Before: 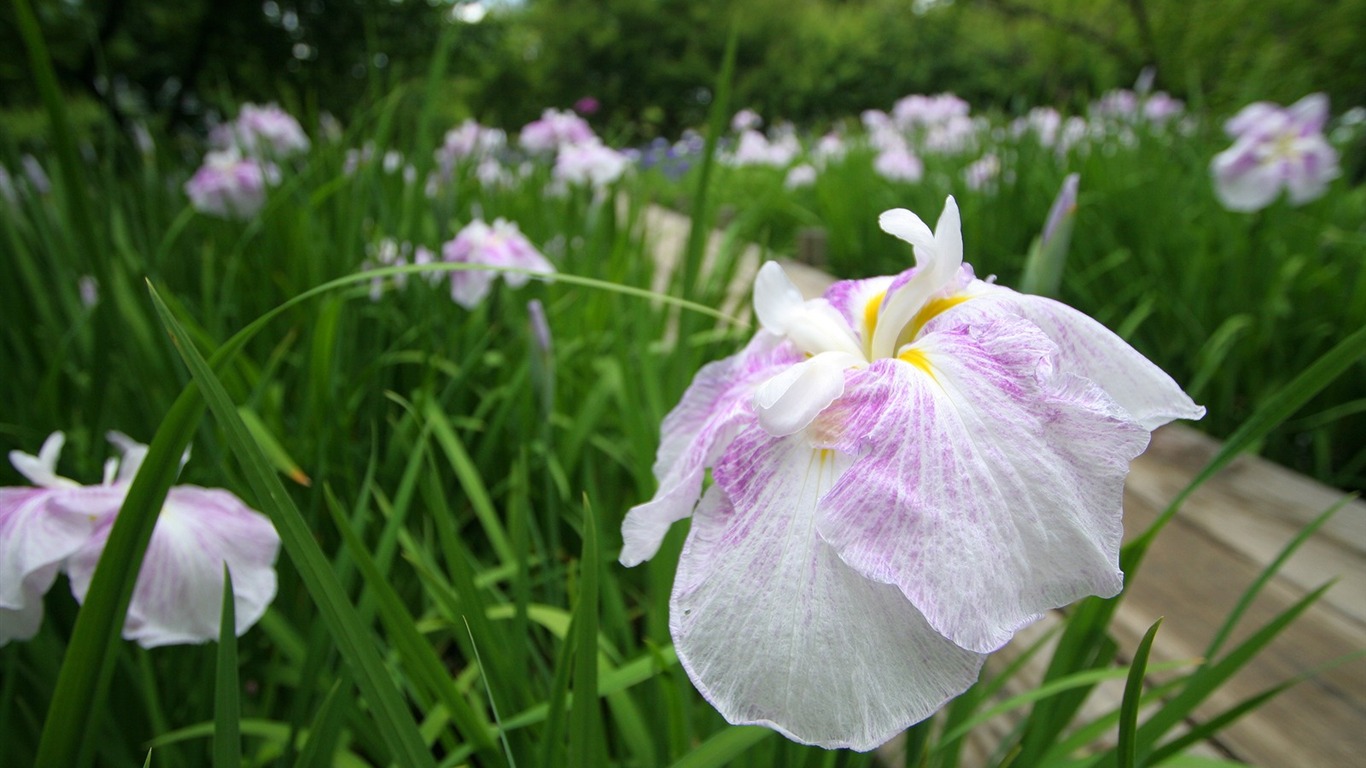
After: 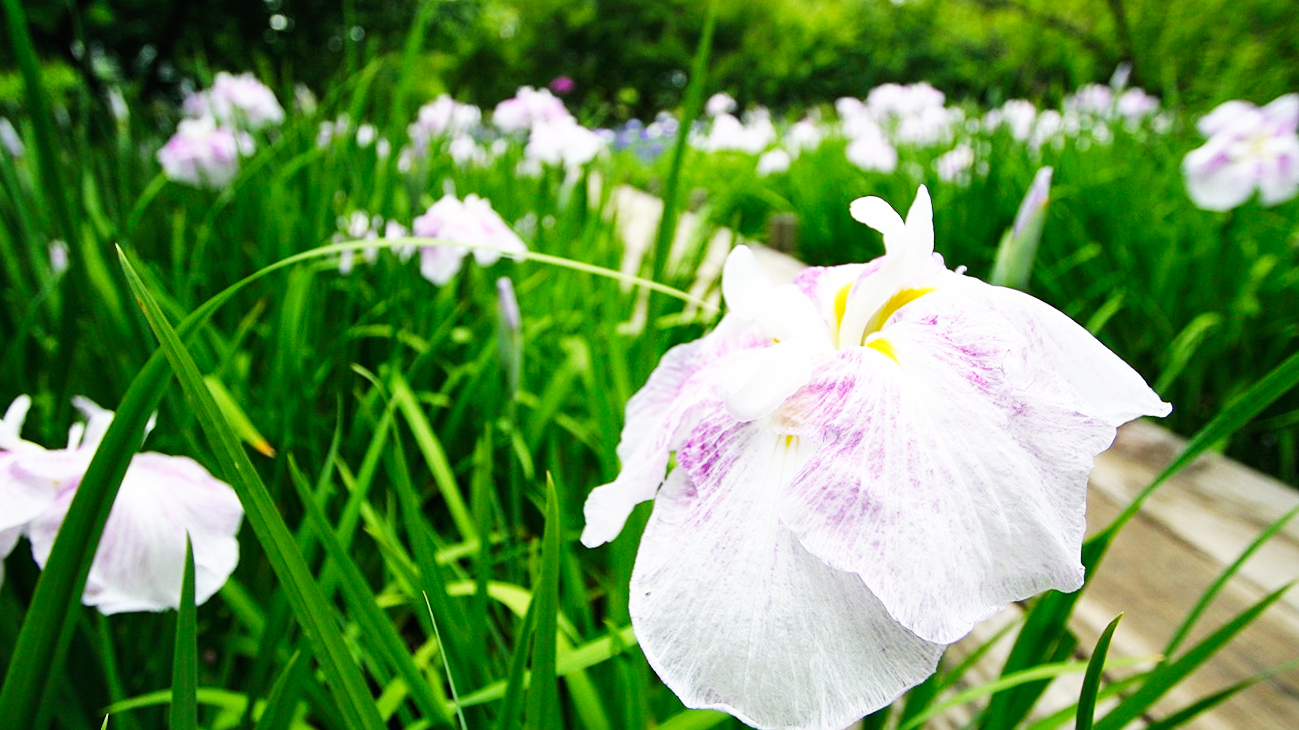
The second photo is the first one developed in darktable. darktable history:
crop and rotate: angle -1.67°
base curve: curves: ch0 [(0, 0) (0.007, 0.004) (0.027, 0.03) (0.046, 0.07) (0.207, 0.54) (0.442, 0.872) (0.673, 0.972) (1, 1)], preserve colors none
sharpen: amount 0.214
shadows and highlights: soften with gaussian
